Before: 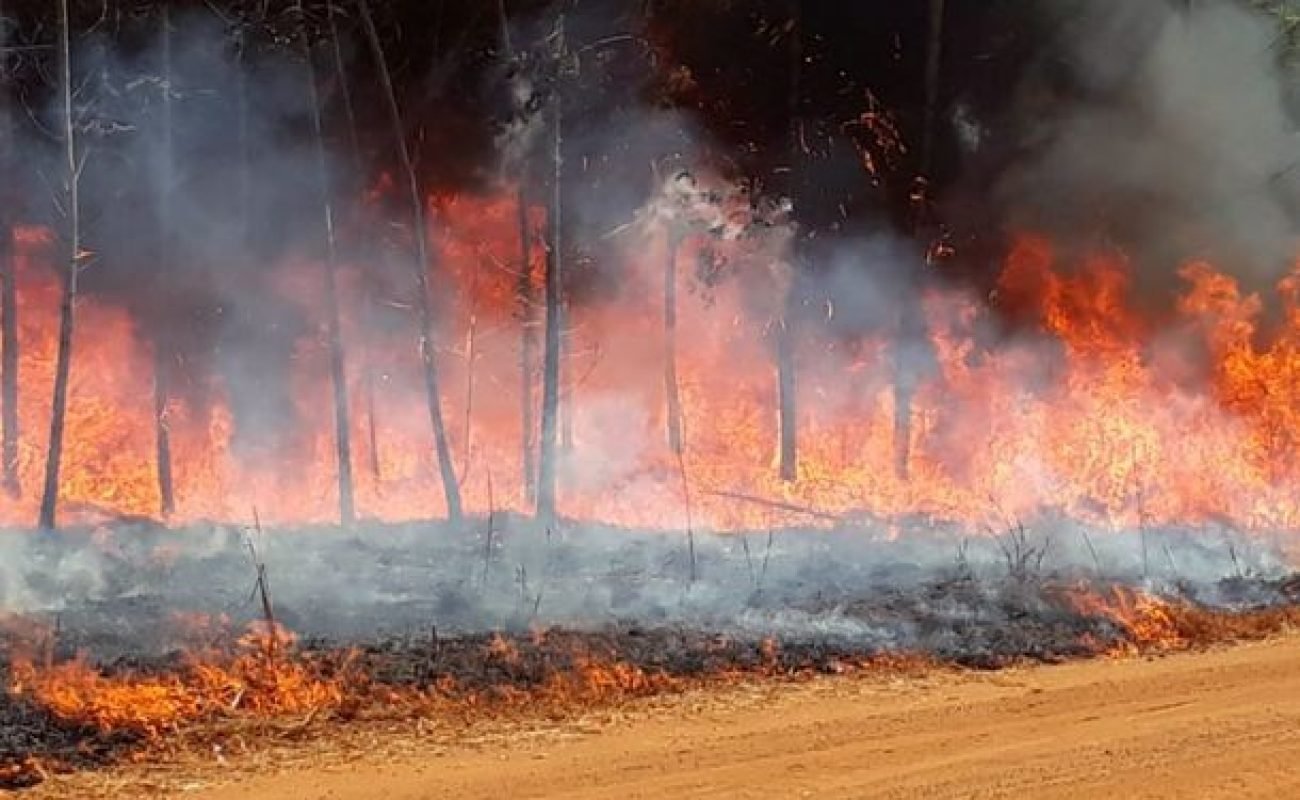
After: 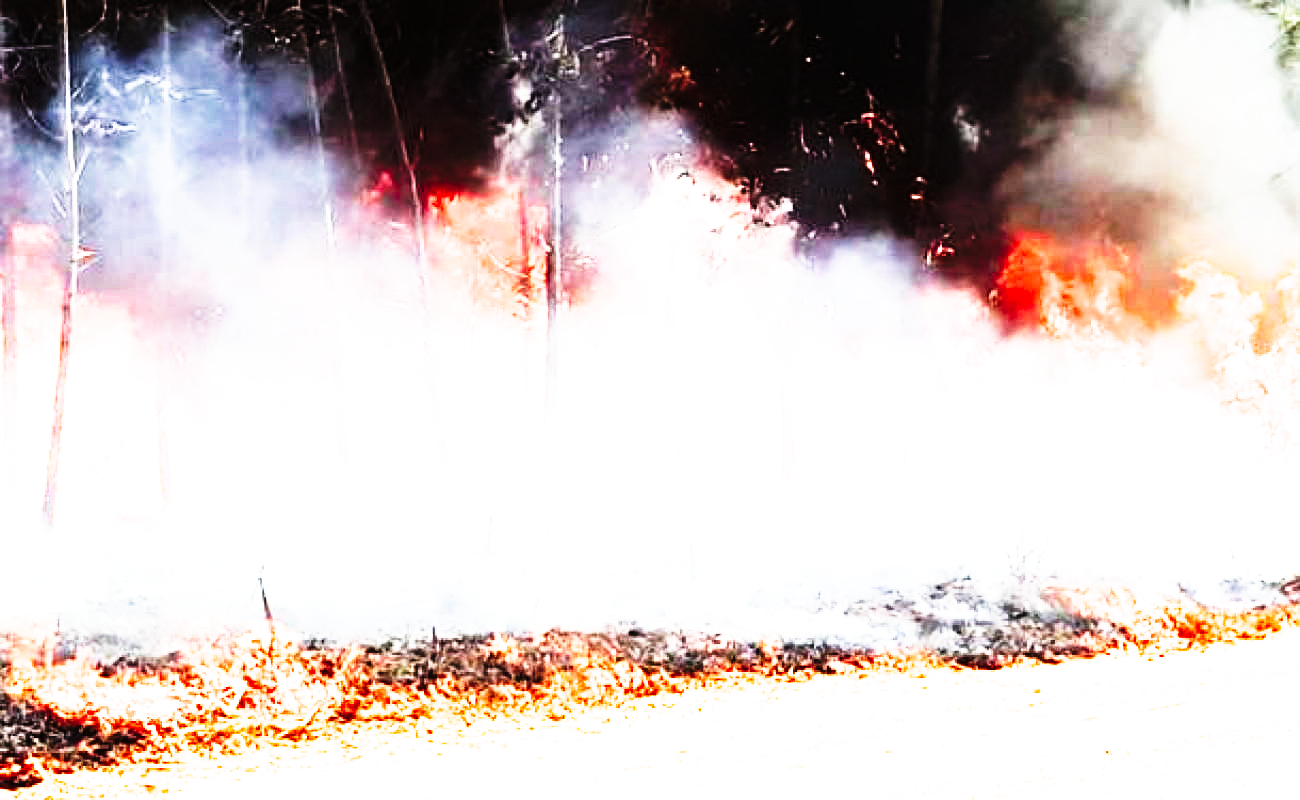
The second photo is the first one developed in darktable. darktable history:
exposure: black level correction 0, exposure 1.741 EV, compensate exposure bias true, compensate highlight preservation false
filmic rgb: white relative exposure 2.34 EV, hardness 6.59
tone curve: curves: ch0 [(0, 0) (0.003, 0.005) (0.011, 0.008) (0.025, 0.013) (0.044, 0.017) (0.069, 0.022) (0.1, 0.029) (0.136, 0.038) (0.177, 0.053) (0.224, 0.081) (0.277, 0.128) (0.335, 0.214) (0.399, 0.343) (0.468, 0.478) (0.543, 0.641) (0.623, 0.798) (0.709, 0.911) (0.801, 0.971) (0.898, 0.99) (1, 1)], preserve colors none
